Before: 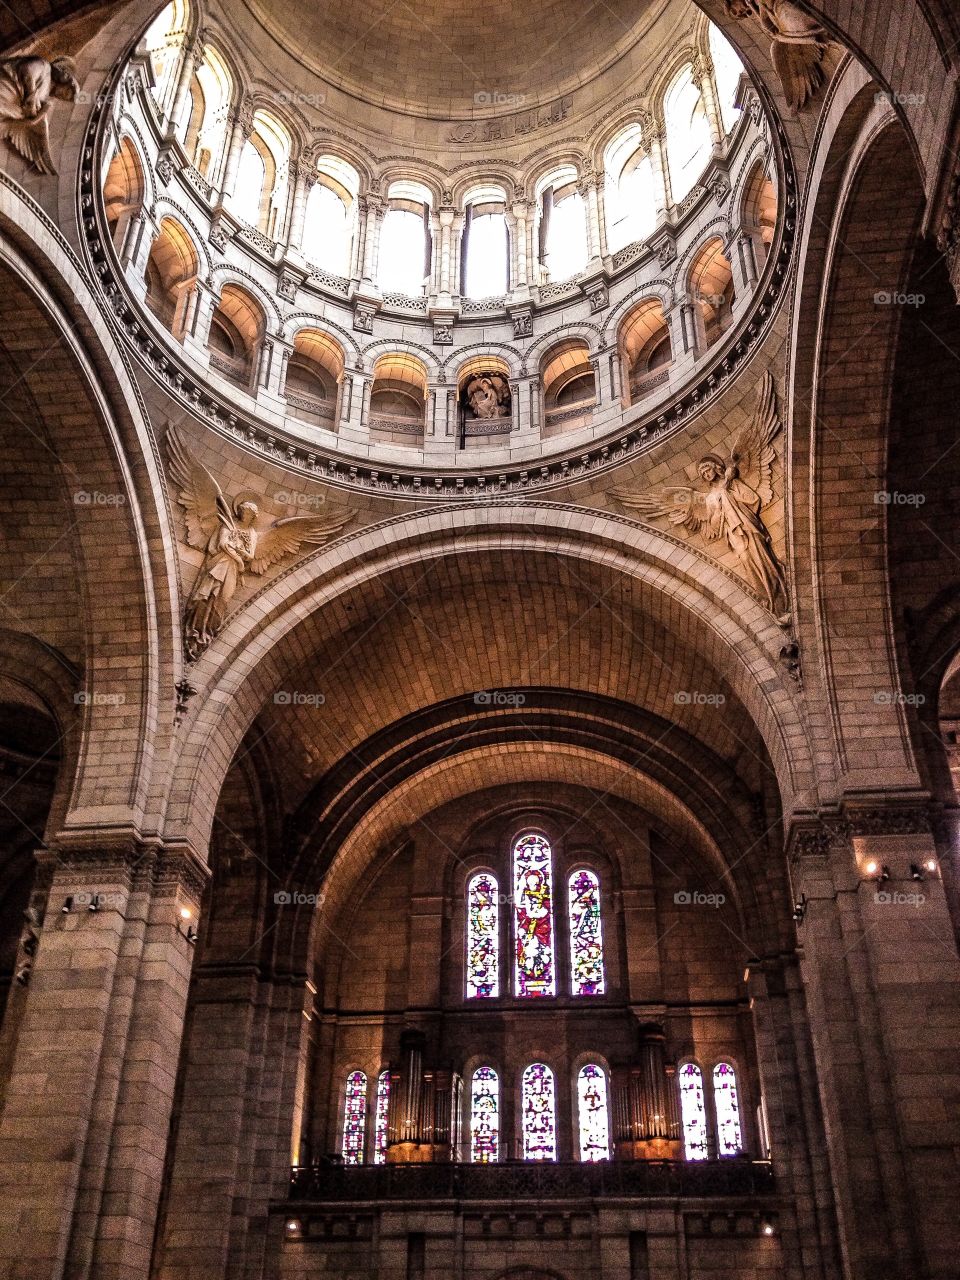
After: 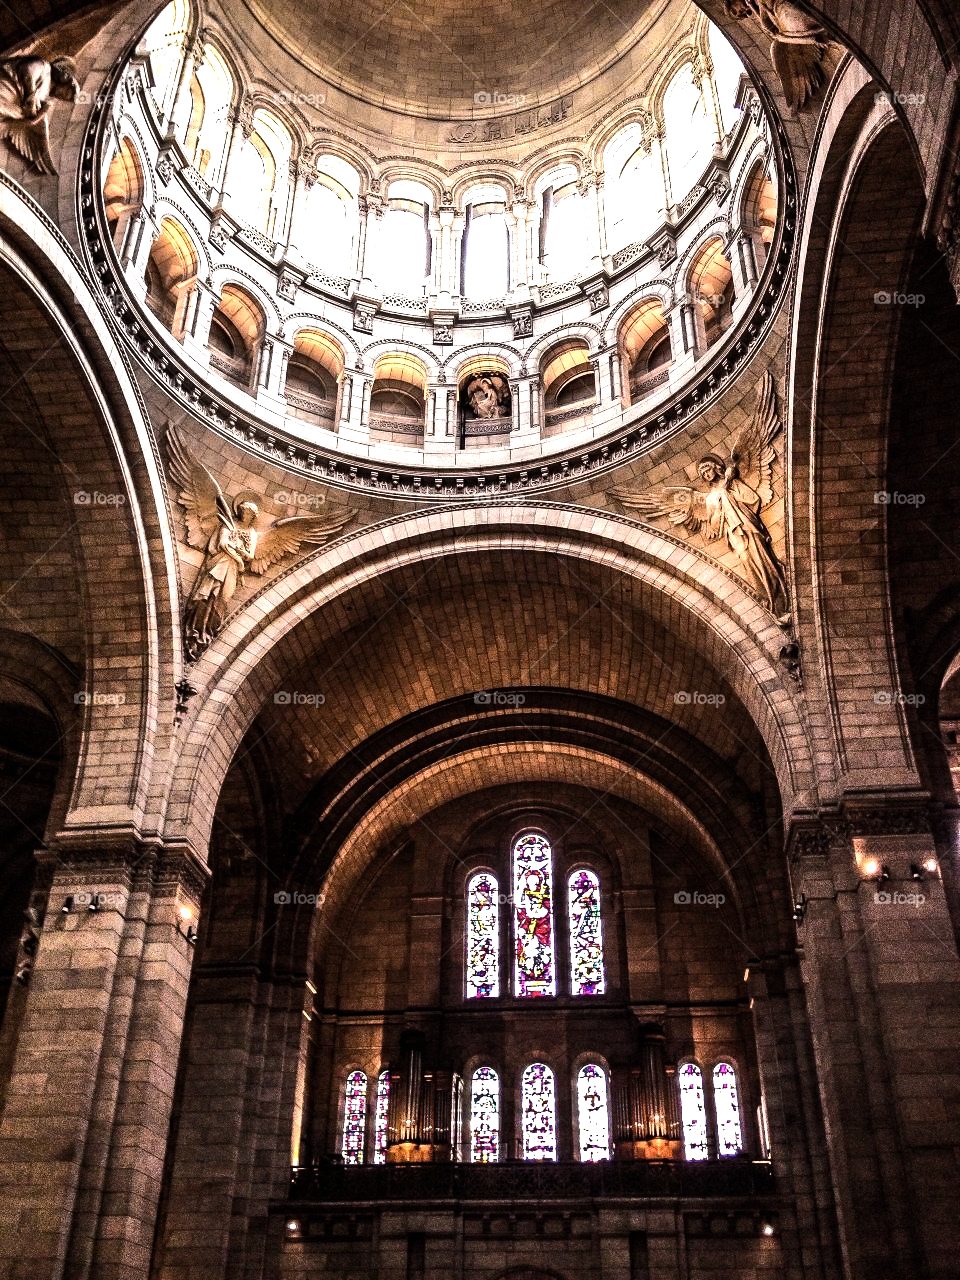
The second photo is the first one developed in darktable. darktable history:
tone equalizer: -8 EV -1.1 EV, -7 EV -0.976 EV, -6 EV -0.837 EV, -5 EV -0.616 EV, -3 EV 0.595 EV, -2 EV 0.884 EV, -1 EV 0.988 EV, +0 EV 1.08 EV, edges refinement/feathering 500, mask exposure compensation -1.57 EV, preserve details no
